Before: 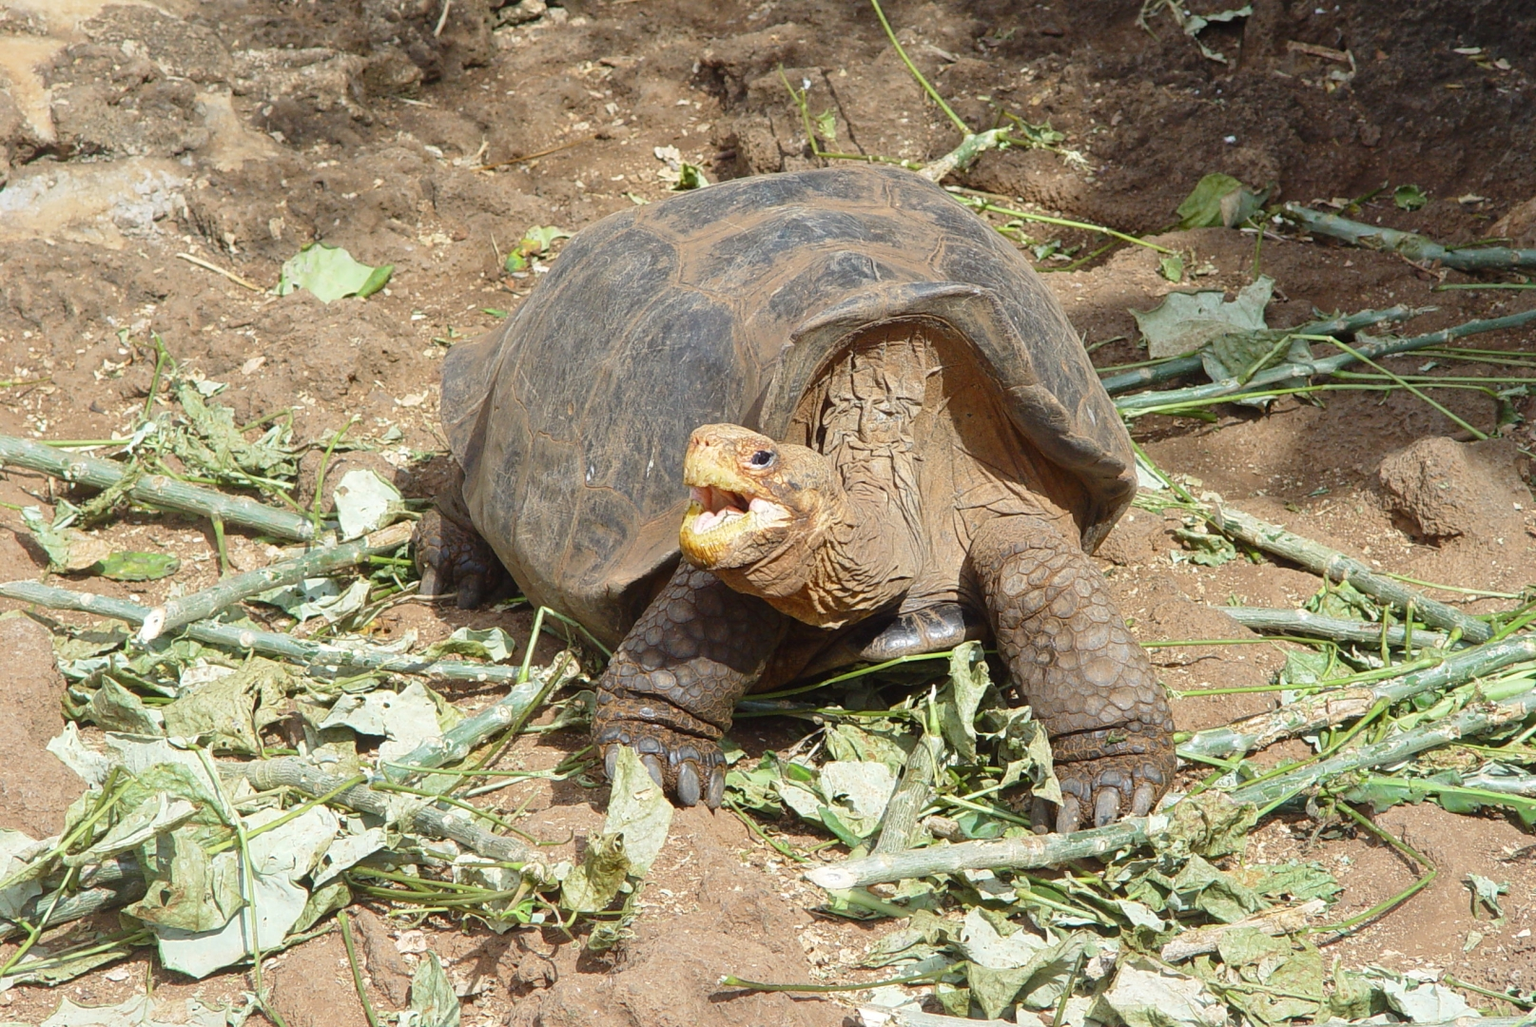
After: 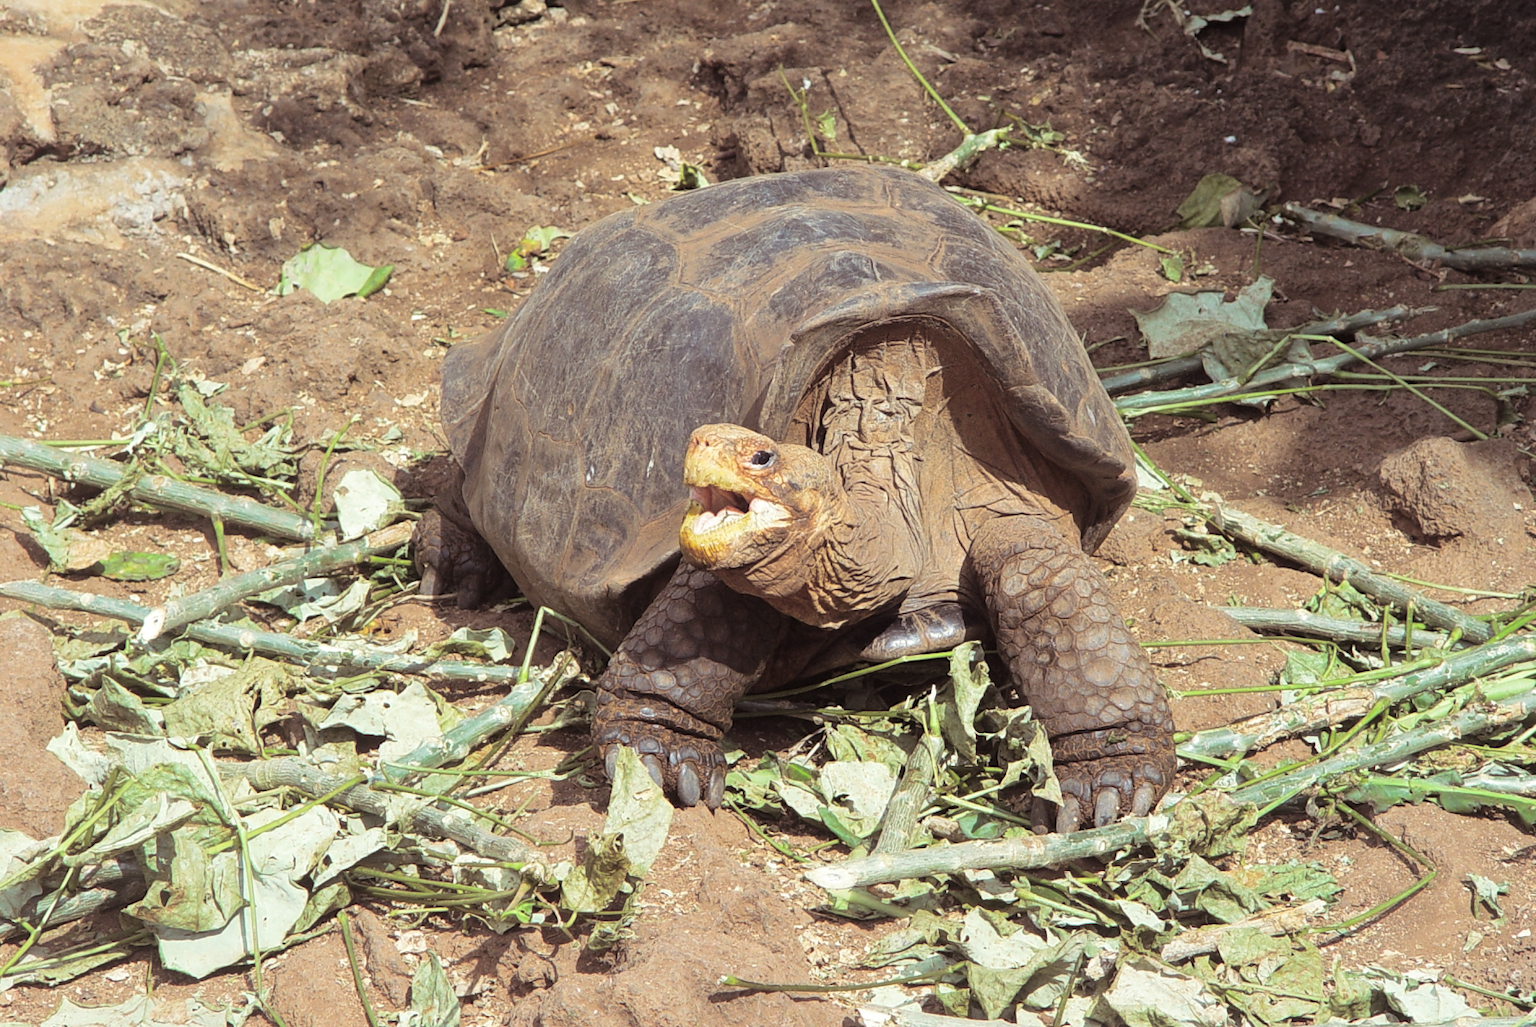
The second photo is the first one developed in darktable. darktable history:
tone equalizer: on, module defaults
split-toning: shadows › saturation 0.2
color correction: saturation 1.11
